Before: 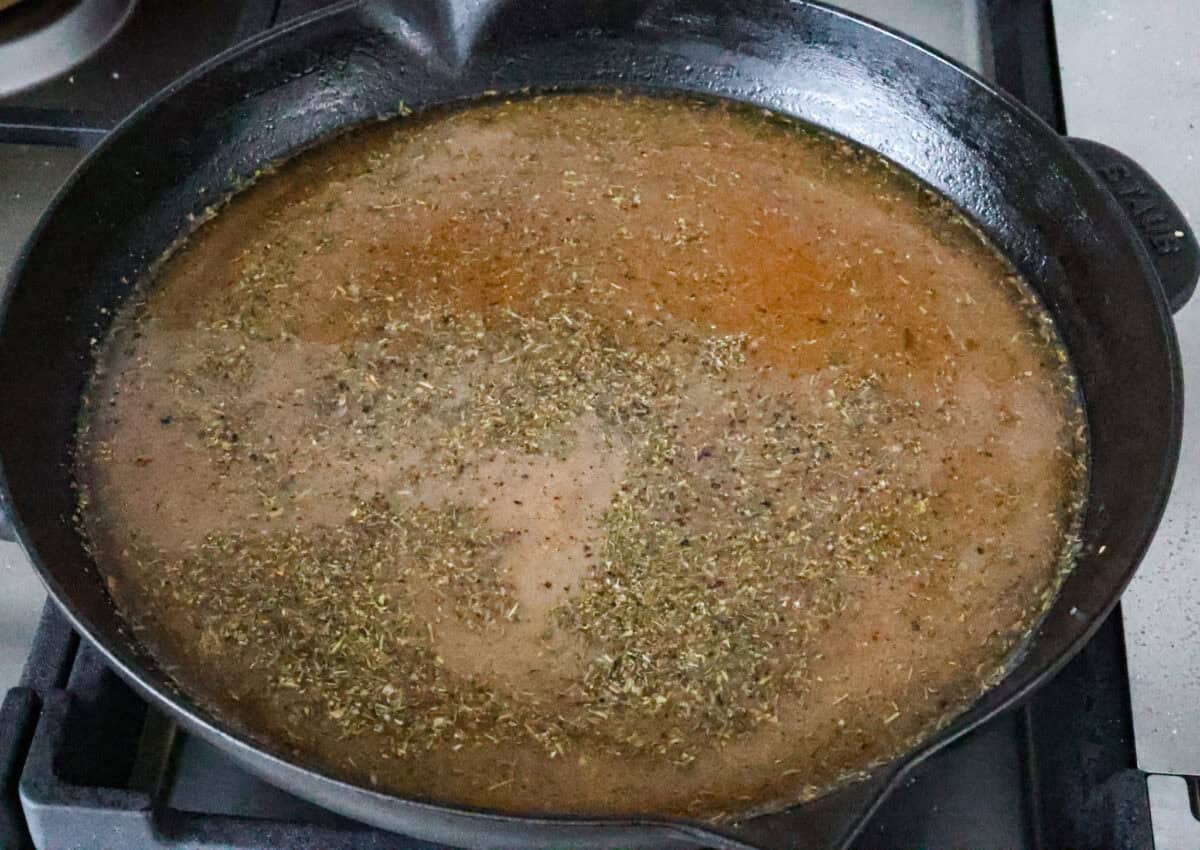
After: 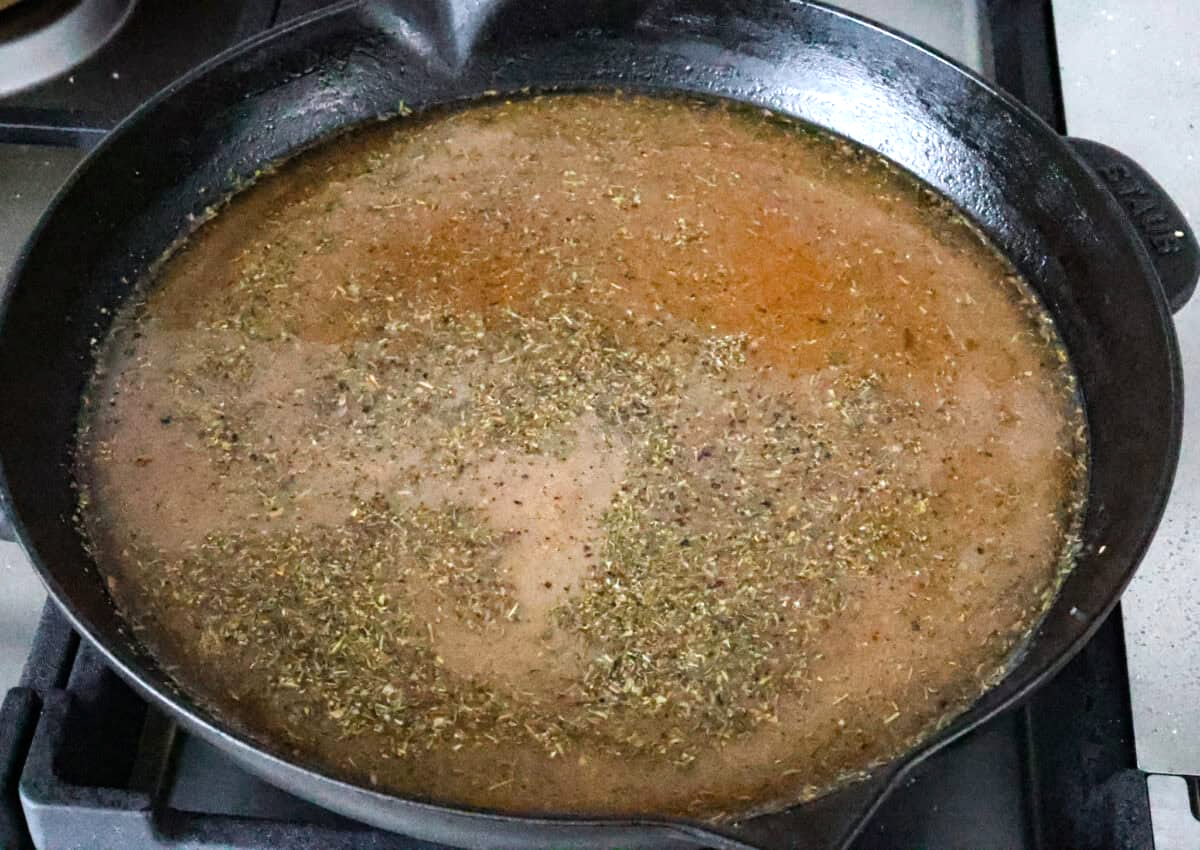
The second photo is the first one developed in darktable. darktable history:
tone equalizer: -8 EV -0.431 EV, -7 EV -0.419 EV, -6 EV -0.341 EV, -5 EV -0.22 EV, -3 EV 0.247 EV, -2 EV 0.328 EV, -1 EV 0.374 EV, +0 EV 0.434 EV
